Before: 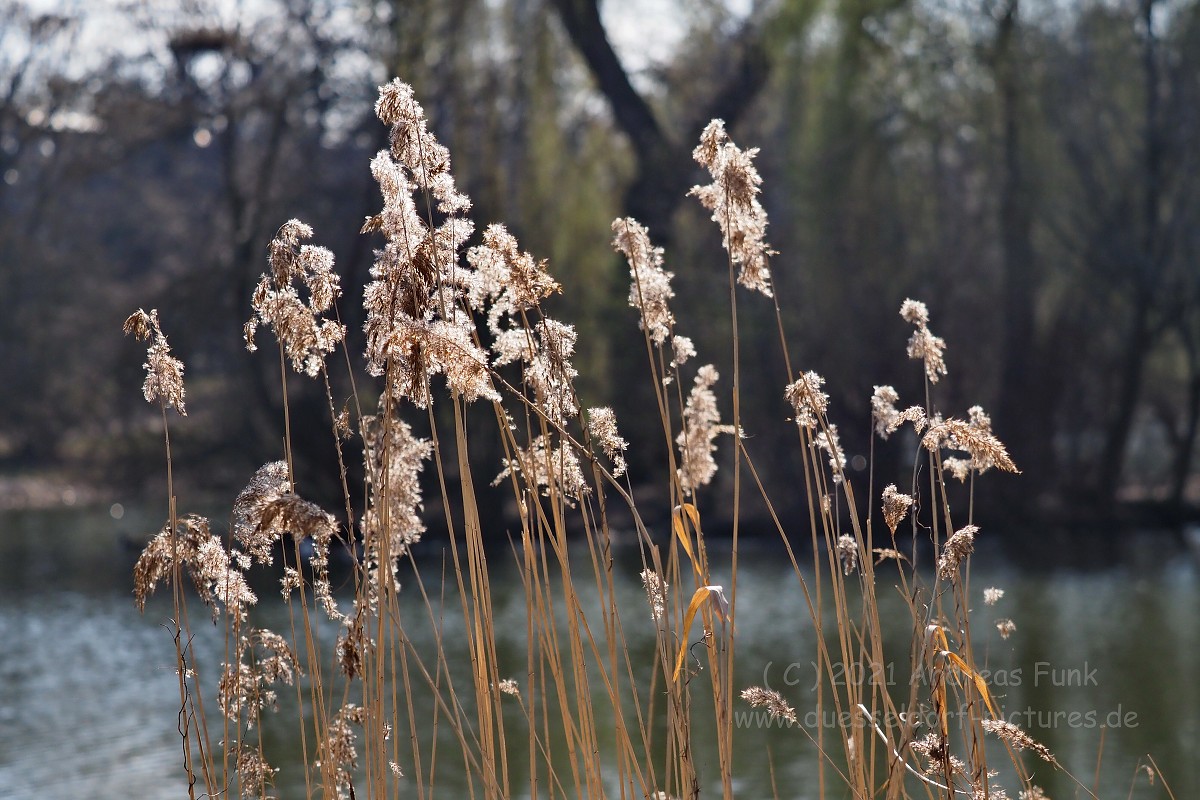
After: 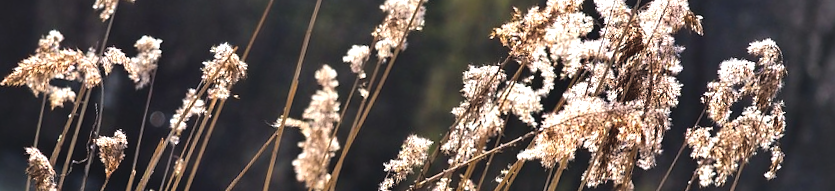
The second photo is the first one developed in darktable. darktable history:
color balance rgb: global offset › luminance 0.71%, perceptual saturation grading › global saturation -11.5%, perceptual brilliance grading › highlights 17.77%, perceptual brilliance grading › mid-tones 31.71%, perceptual brilliance grading › shadows -31.01%, global vibrance 50%
rotate and perspective: rotation 0.074°, lens shift (vertical) 0.096, lens shift (horizontal) -0.041, crop left 0.043, crop right 0.952, crop top 0.024, crop bottom 0.979
crop and rotate: angle 16.12°, top 30.835%, bottom 35.653%
rgb curve: curves: ch0 [(0, 0) (0.053, 0.068) (0.122, 0.128) (1, 1)]
